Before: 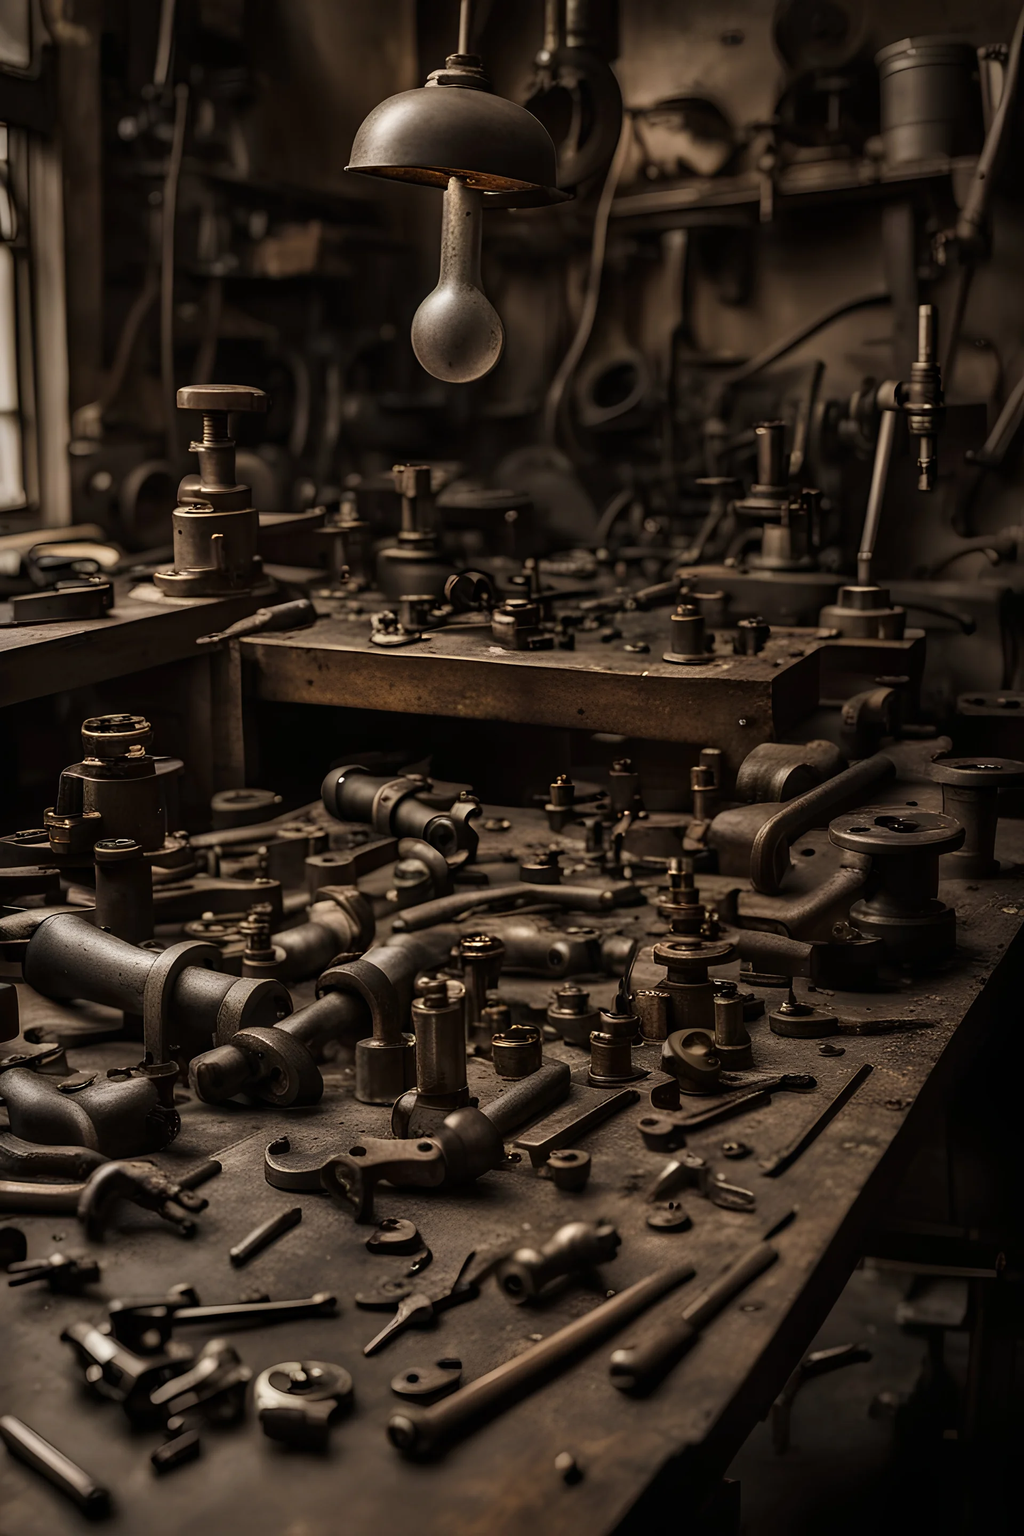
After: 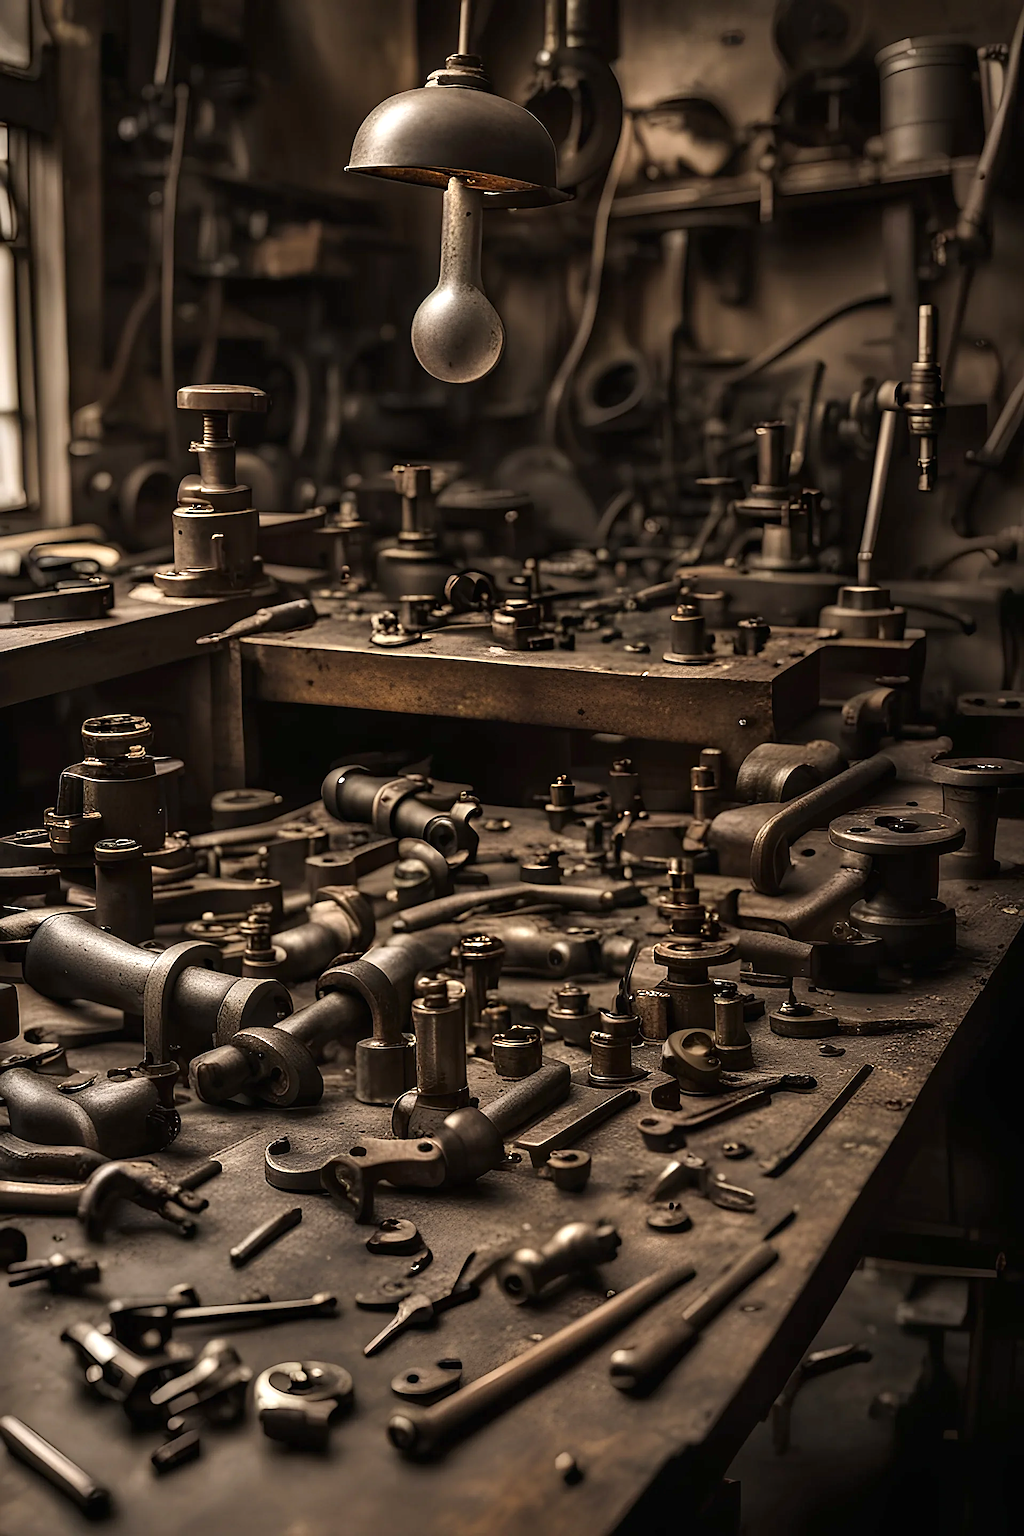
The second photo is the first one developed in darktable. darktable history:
sharpen: on, module defaults
exposure: black level correction 0, exposure 0.698 EV, compensate highlight preservation false
